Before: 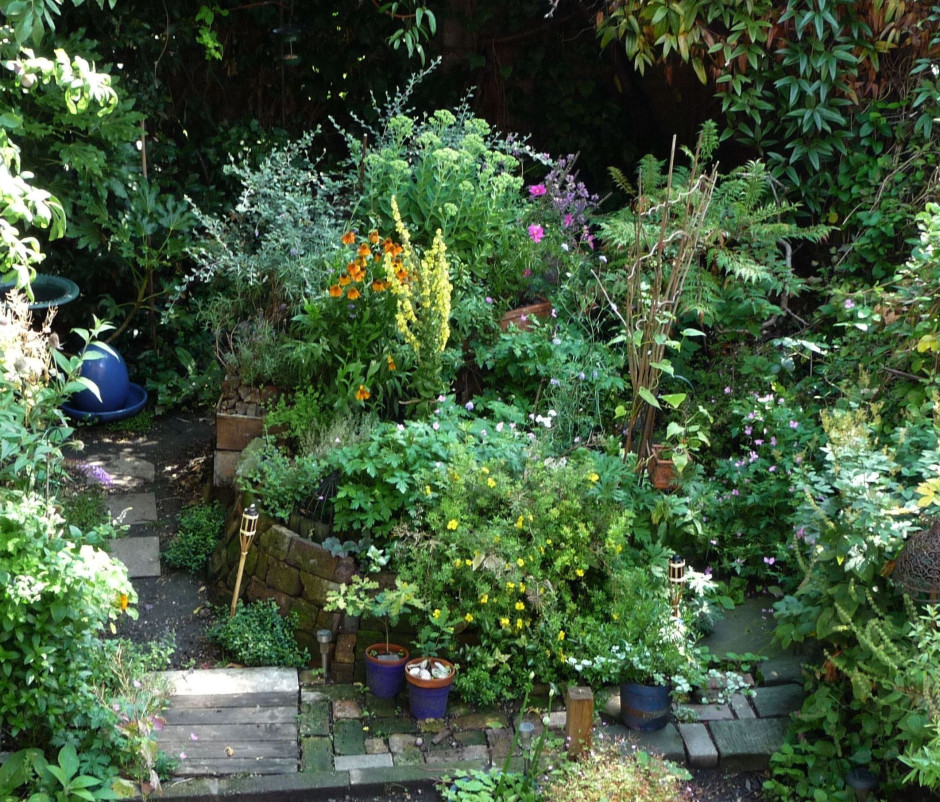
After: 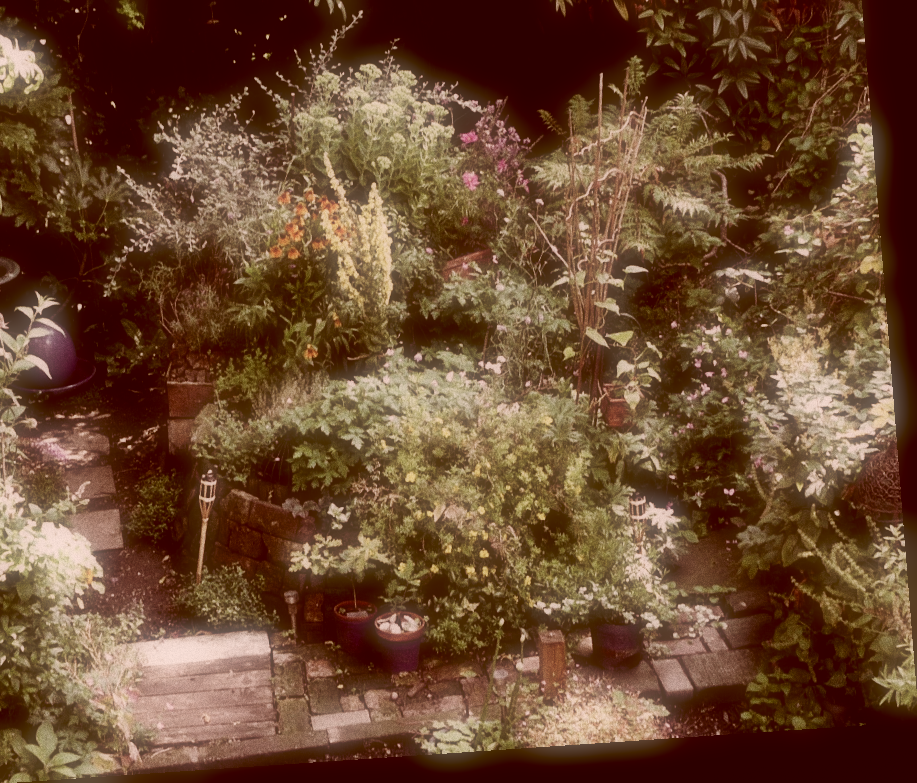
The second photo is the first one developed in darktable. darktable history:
grain: coarseness 11.82 ISO, strength 36.67%, mid-tones bias 74.17%
crop and rotate: left 8.262%, top 9.226%
soften: size 60.24%, saturation 65.46%, brightness 0.506 EV, mix 25.7%
contrast brightness saturation: contrast 0.1, saturation -0.36
sigmoid: skew -0.2, preserve hue 0%, red attenuation 0.1, red rotation 0.035, green attenuation 0.1, green rotation -0.017, blue attenuation 0.15, blue rotation -0.052, base primaries Rec2020
color correction: highlights a* 9.03, highlights b* 8.71, shadows a* 40, shadows b* 40, saturation 0.8
rotate and perspective: rotation -4.2°, shear 0.006, automatic cropping off
